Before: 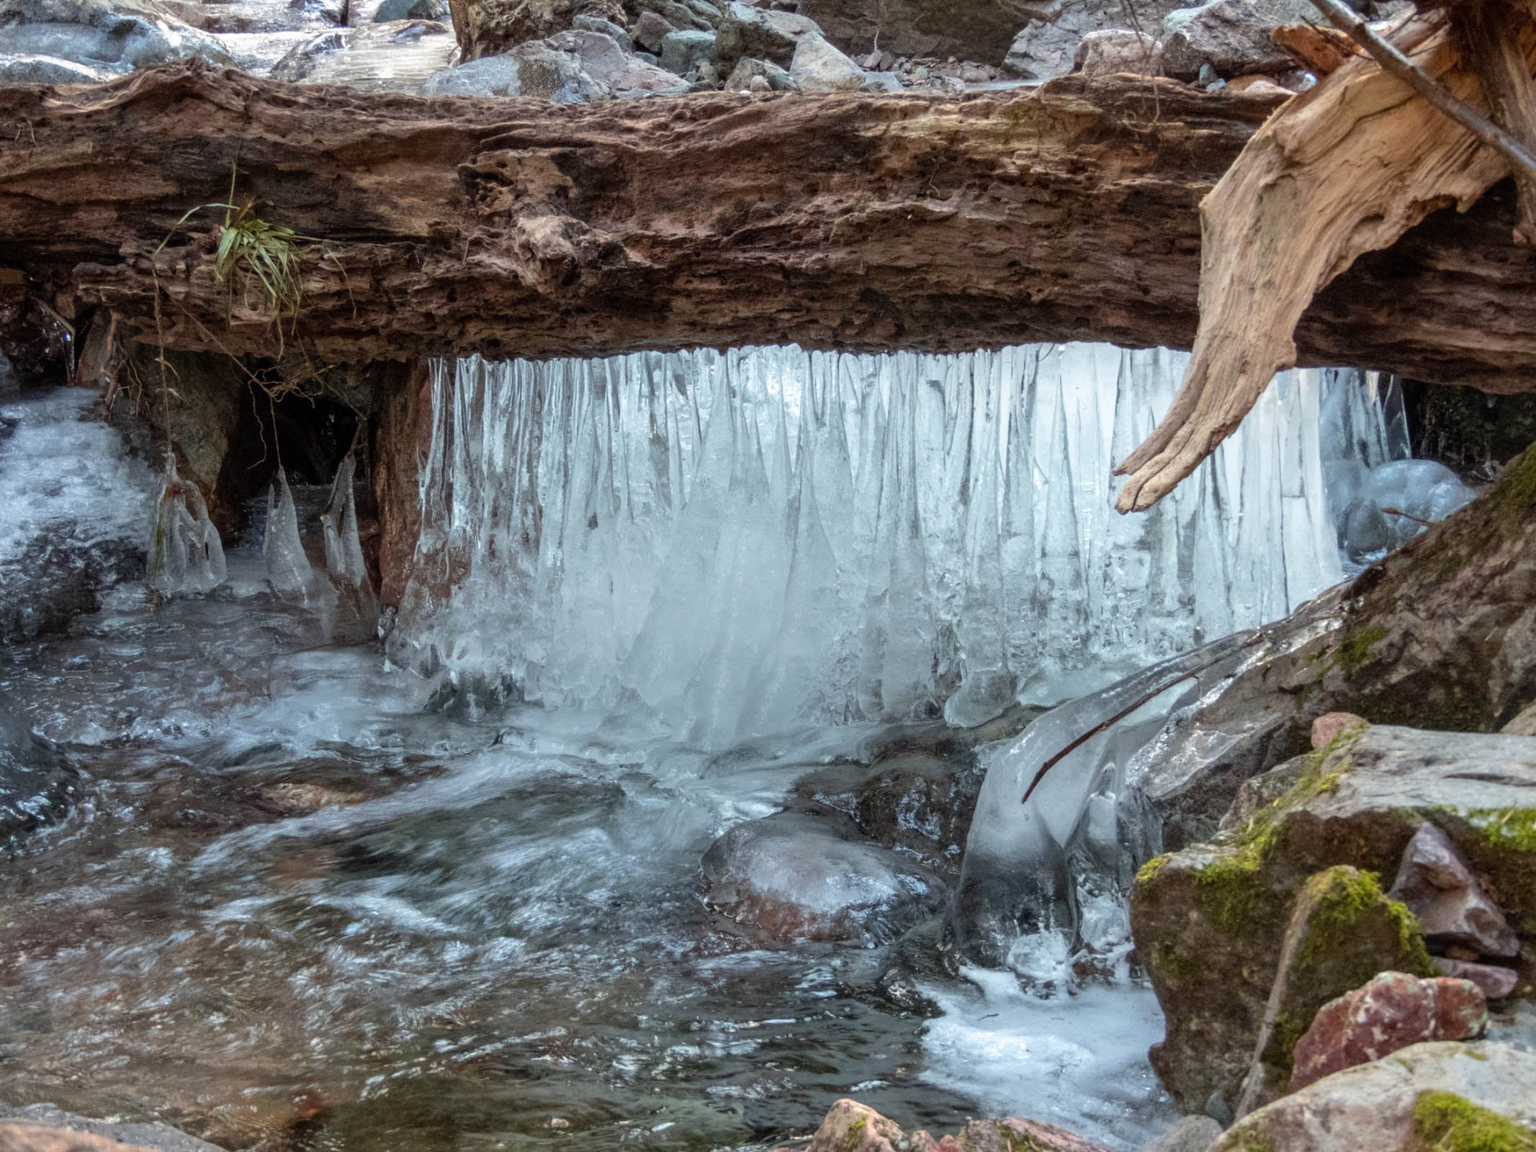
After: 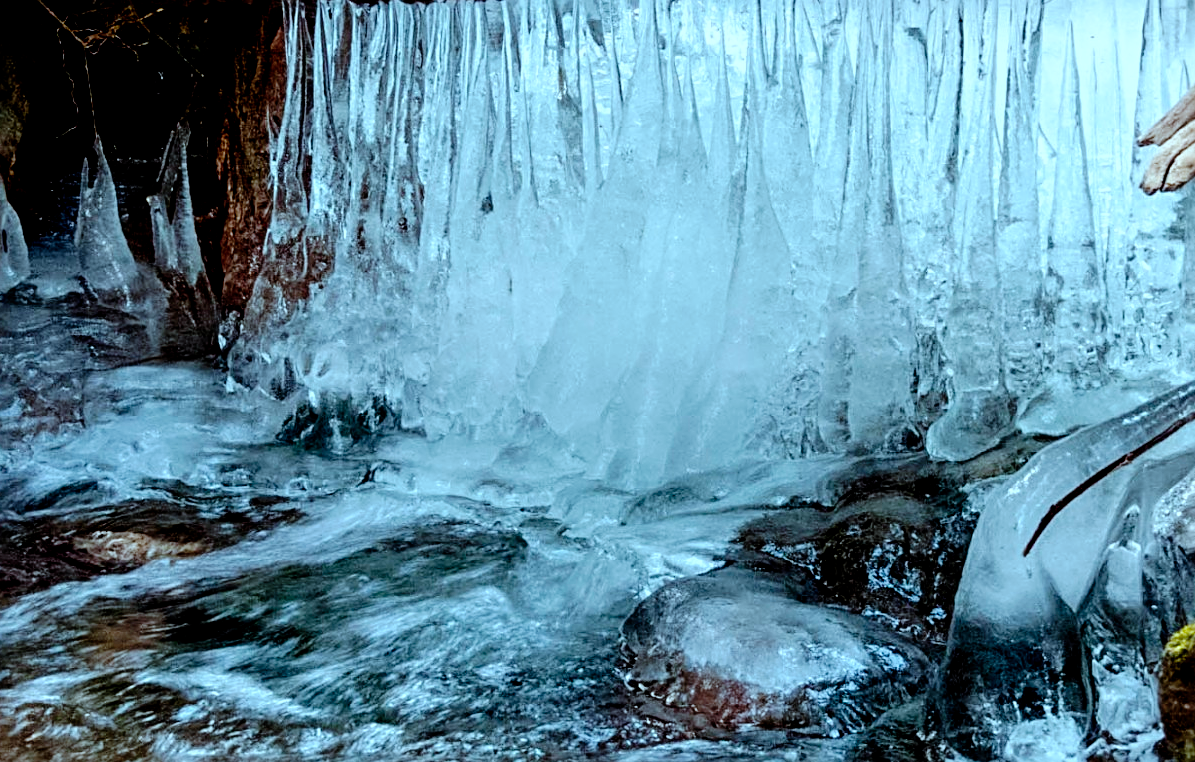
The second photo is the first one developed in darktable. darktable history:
exposure: black level correction 0.029, exposure -0.078 EV, compensate highlight preservation false
tone equalizer: on, module defaults
color correction: highlights a* -11.64, highlights b* -15.37
crop: left 13.235%, top 31.134%, right 24.479%, bottom 15.894%
sharpen: radius 3.106
tone curve: curves: ch0 [(0, 0) (0.003, 0) (0.011, 0.002) (0.025, 0.004) (0.044, 0.007) (0.069, 0.015) (0.1, 0.025) (0.136, 0.04) (0.177, 0.09) (0.224, 0.152) (0.277, 0.239) (0.335, 0.335) (0.399, 0.43) (0.468, 0.524) (0.543, 0.621) (0.623, 0.712) (0.709, 0.789) (0.801, 0.871) (0.898, 0.951) (1, 1)], preserve colors none
